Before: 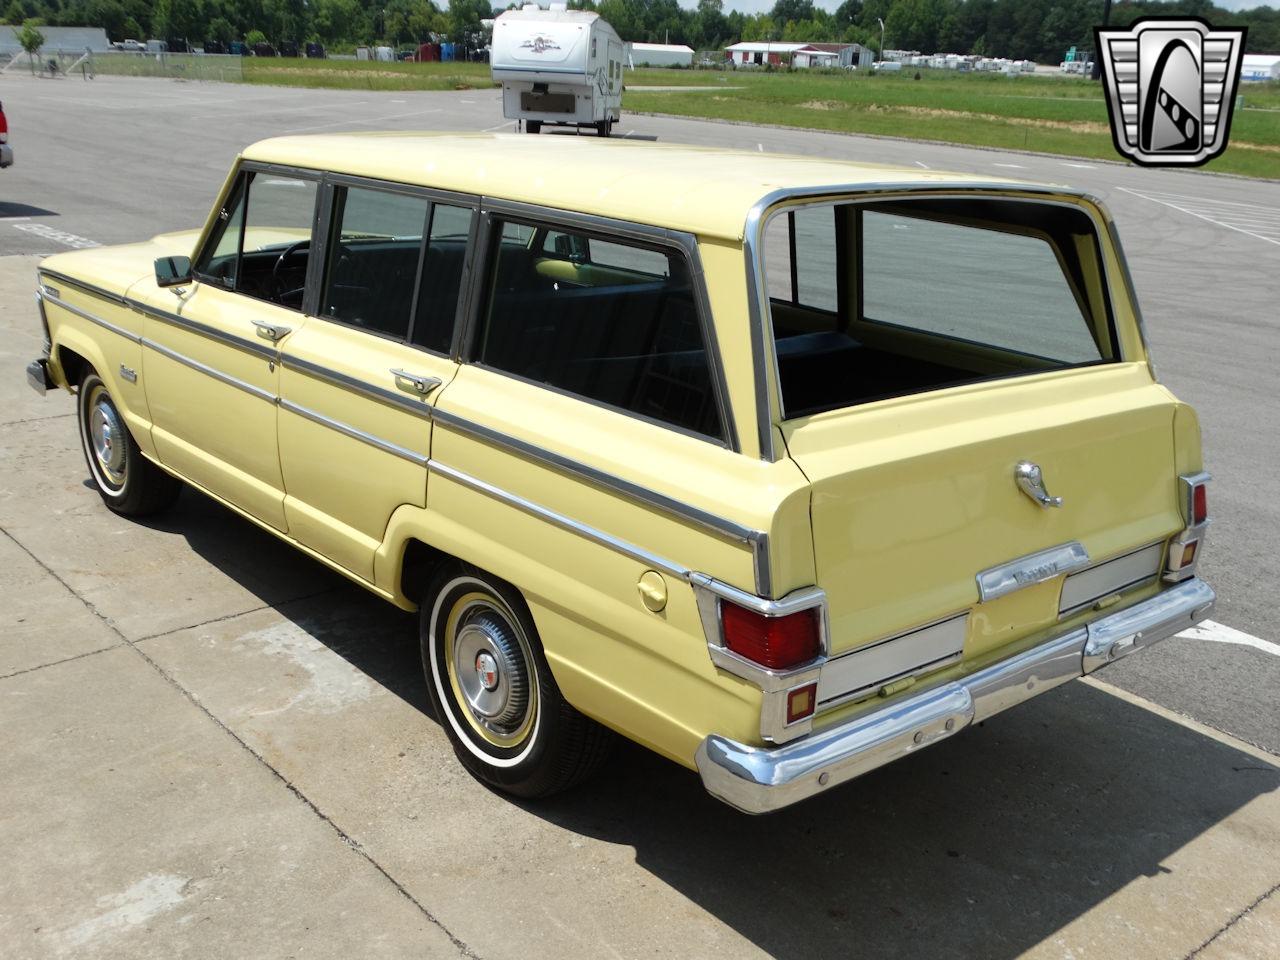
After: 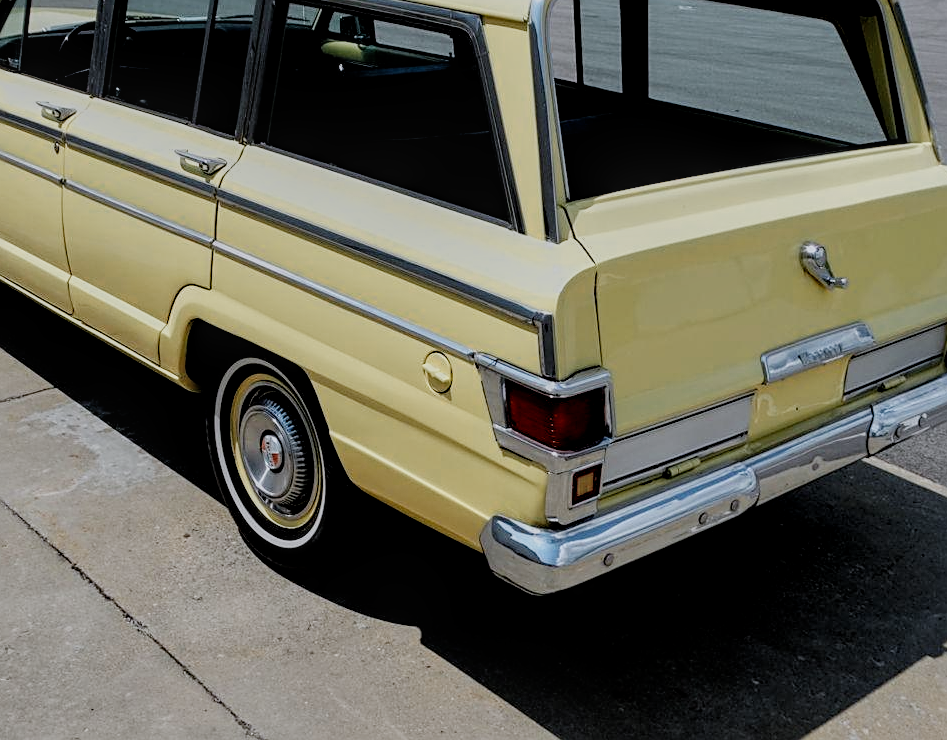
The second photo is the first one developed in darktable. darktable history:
local contrast: on, module defaults
color zones: curves: ch0 [(0.018, 0.548) (0.197, 0.654) (0.425, 0.447) (0.605, 0.658) (0.732, 0.579)]; ch1 [(0.105, 0.531) (0.224, 0.531) (0.386, 0.39) (0.618, 0.456) (0.732, 0.456) (0.956, 0.421)]; ch2 [(0.039, 0.583) (0.215, 0.465) (0.399, 0.544) (0.465, 0.548) (0.614, 0.447) (0.724, 0.43) (0.882, 0.623) (0.956, 0.632)]
rgb curve: curves: ch0 [(0, 0) (0.136, 0.078) (0.262, 0.245) (0.414, 0.42) (1, 1)], compensate middle gray true, preserve colors basic power
crop: left 16.871%, top 22.857%, right 9.116%
sharpen: on, module defaults
filmic rgb: middle gray luminance 29%, black relative exposure -10.3 EV, white relative exposure 5.5 EV, threshold 6 EV, target black luminance 0%, hardness 3.95, latitude 2.04%, contrast 1.132, highlights saturation mix 5%, shadows ↔ highlights balance 15.11%, add noise in highlights 0, preserve chrominance no, color science v3 (2019), use custom middle-gray values true, iterations of high-quality reconstruction 0, contrast in highlights soft, enable highlight reconstruction true
color calibration: illuminant as shot in camera, x 0.358, y 0.373, temperature 4628.91 K
